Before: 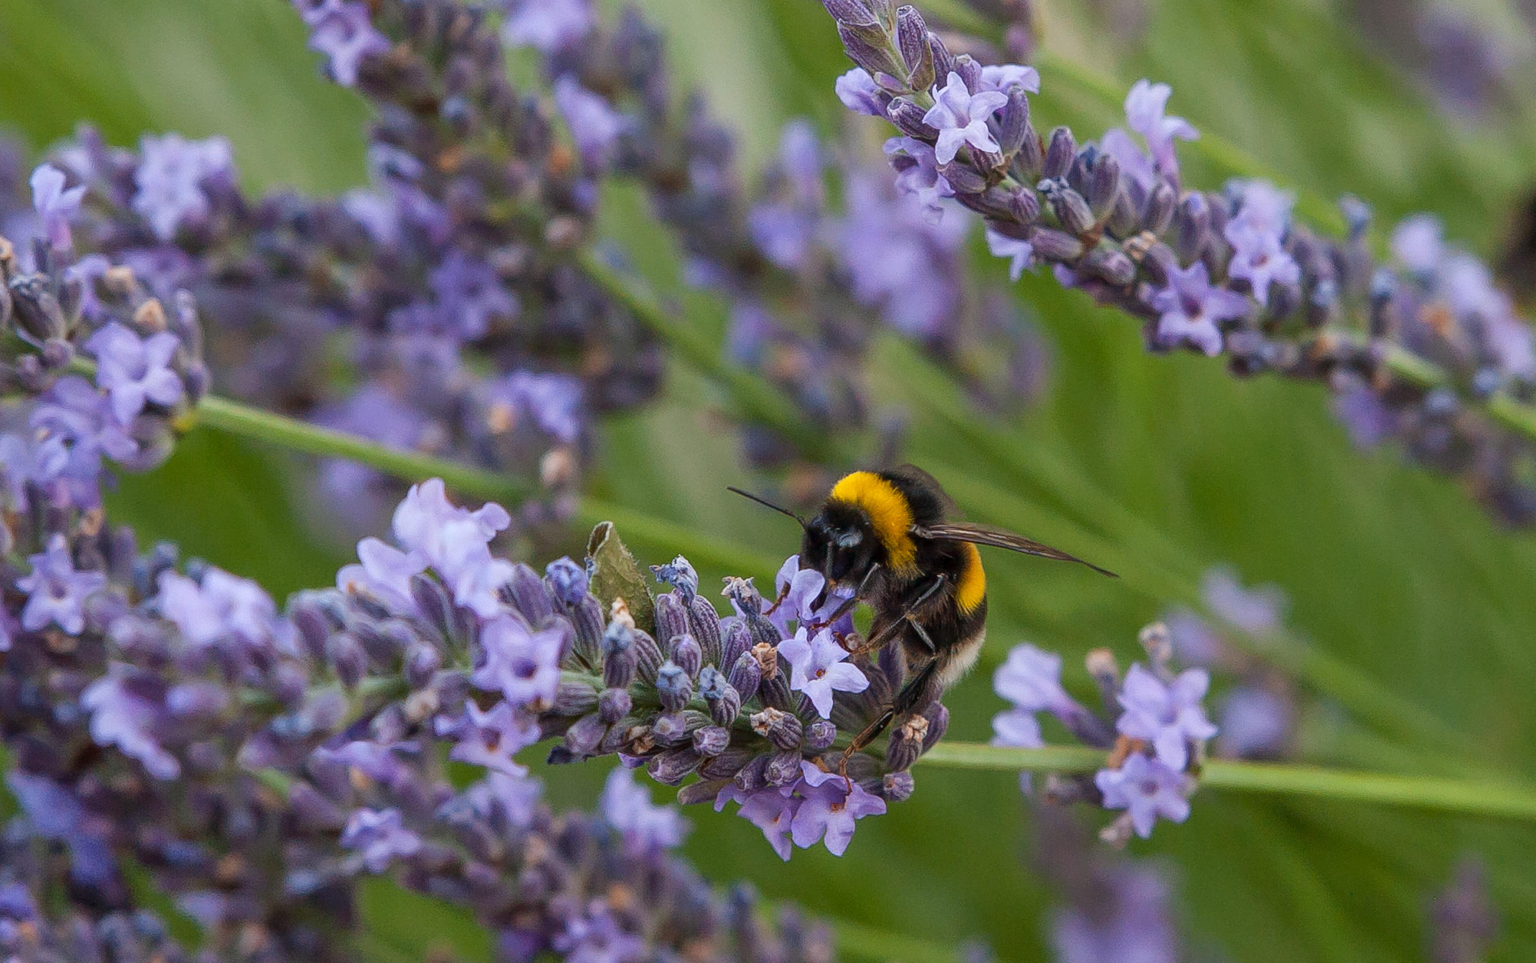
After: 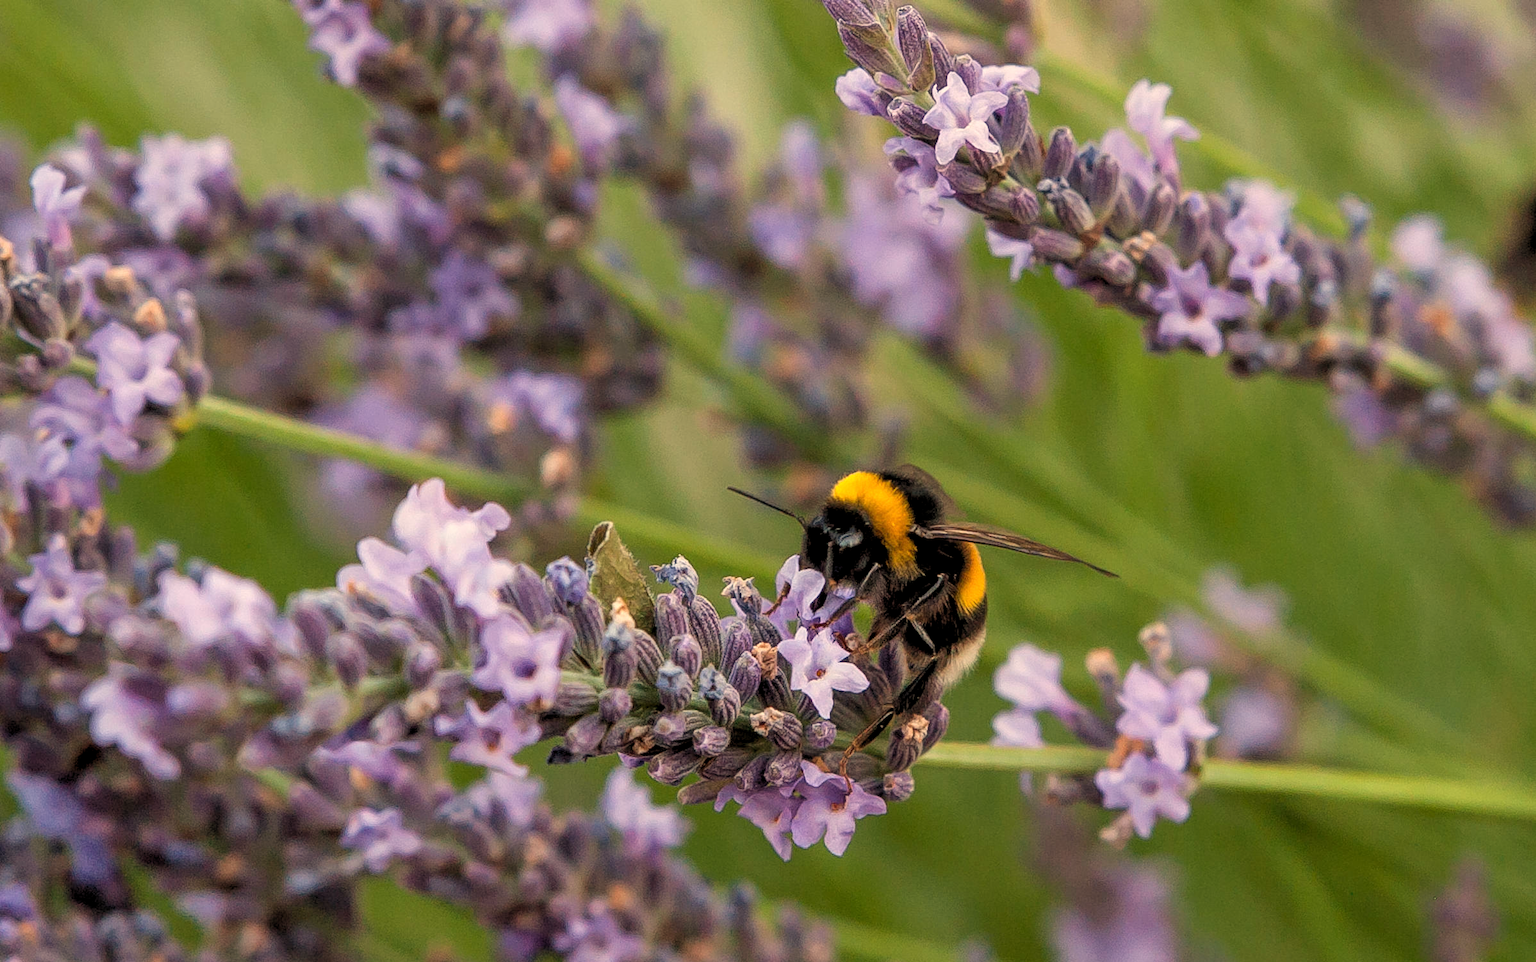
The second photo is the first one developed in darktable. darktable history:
rgb levels: levels [[0.01, 0.419, 0.839], [0, 0.5, 1], [0, 0.5, 1]]
white balance: red 1.123, blue 0.83
